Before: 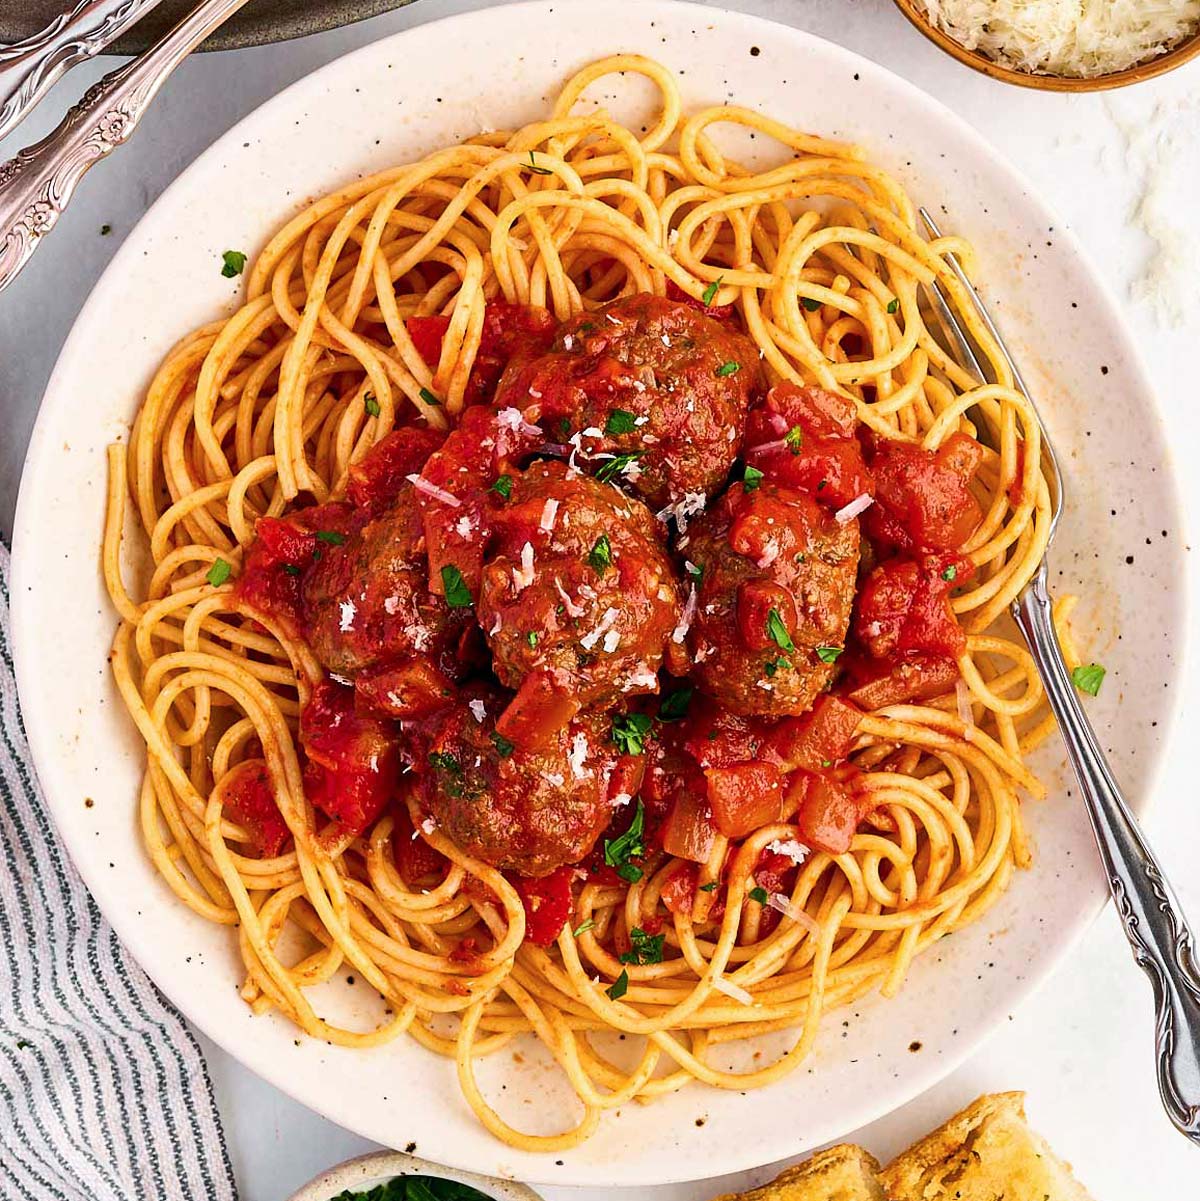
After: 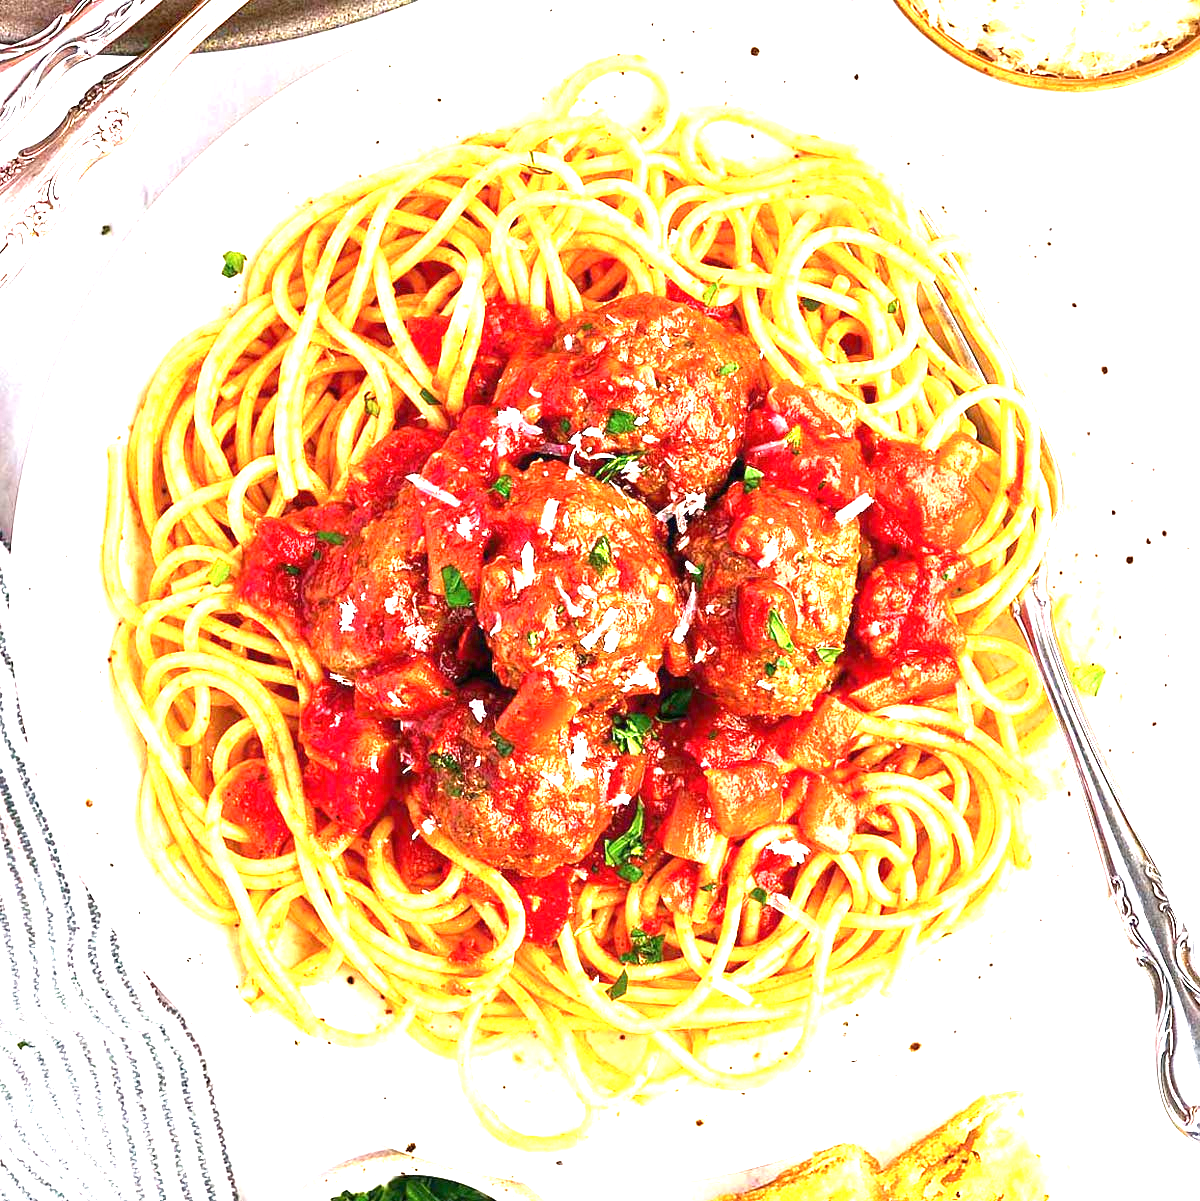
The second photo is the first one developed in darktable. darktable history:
exposure: black level correction 0, exposure 2.119 EV, compensate highlight preservation false
